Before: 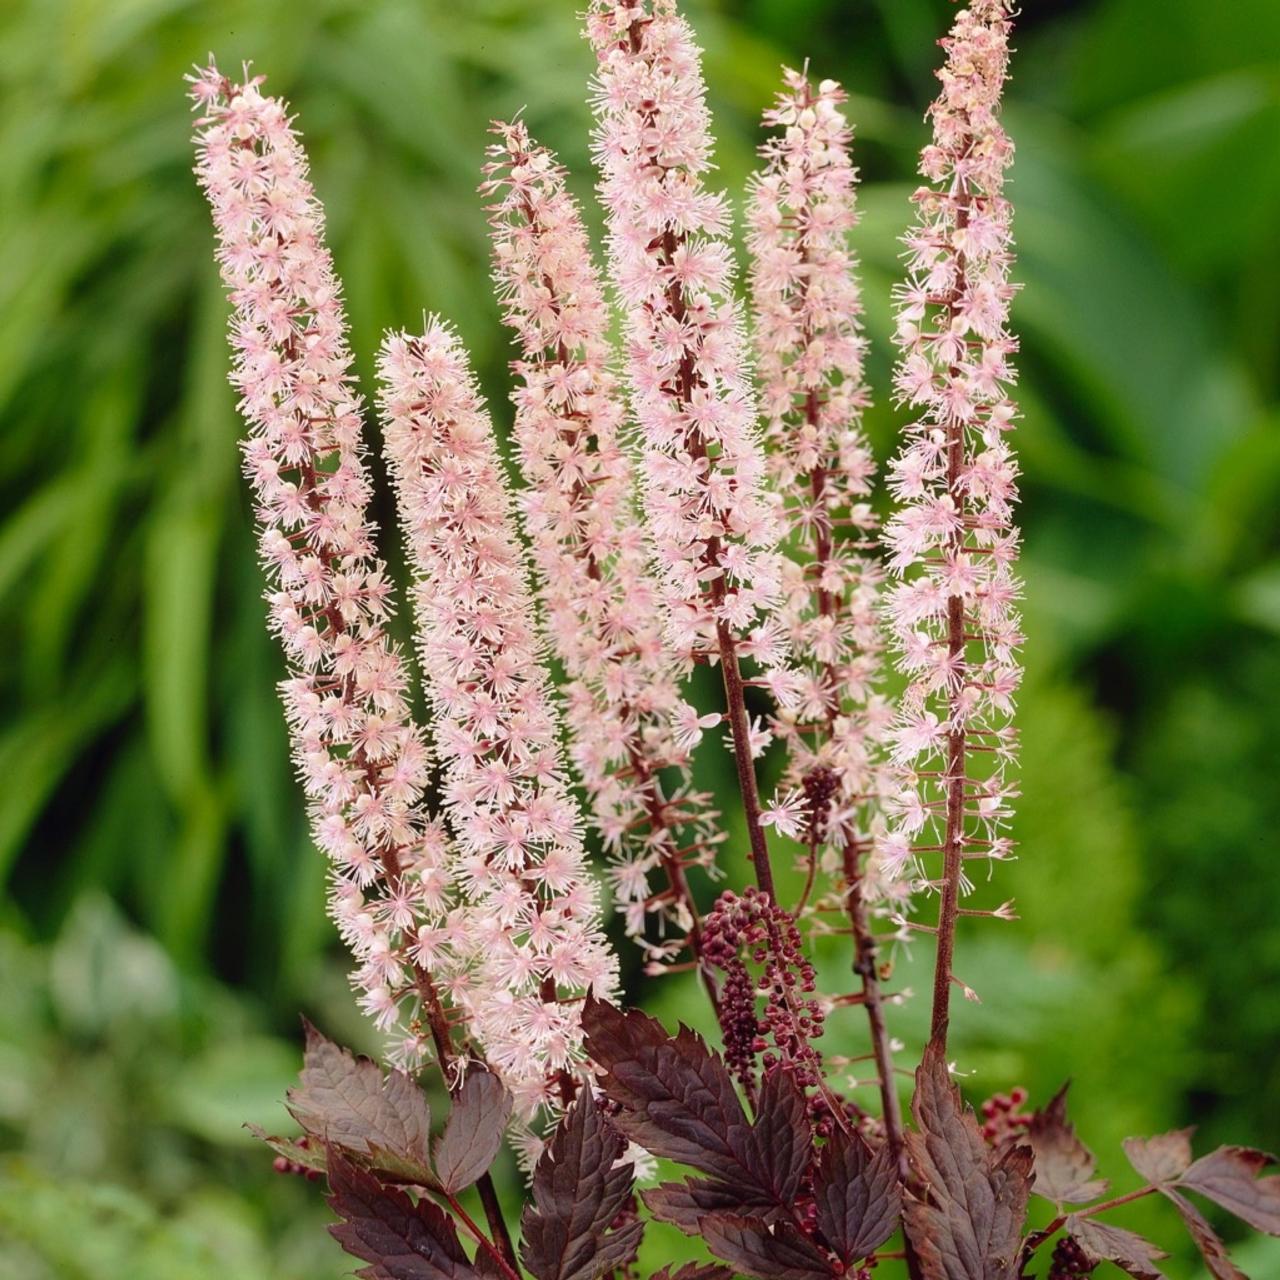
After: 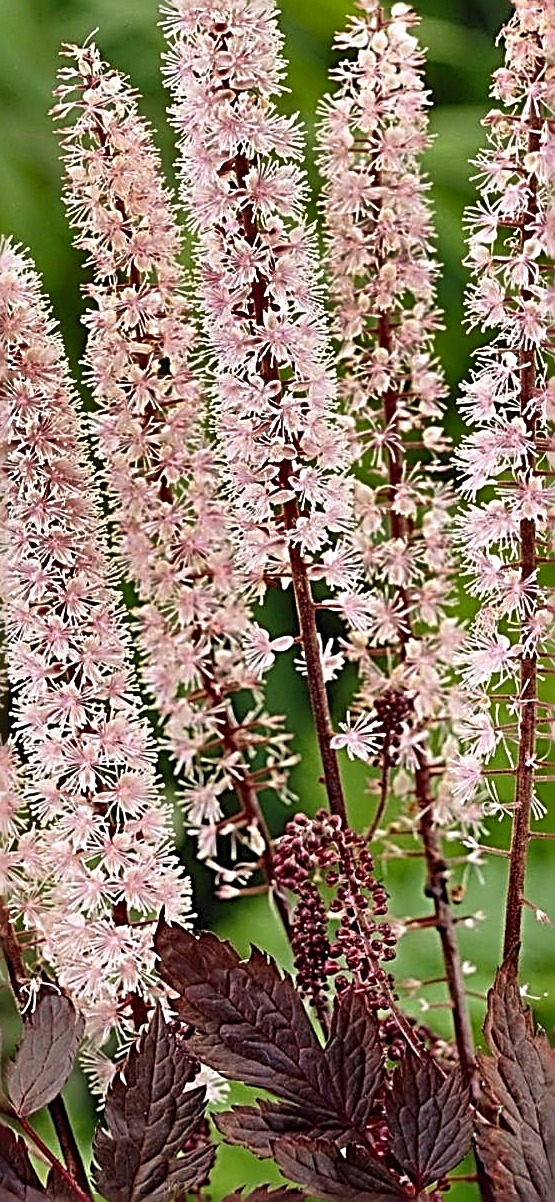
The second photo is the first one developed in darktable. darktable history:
crop: left 33.452%, top 6.025%, right 23.155%
shadows and highlights: shadows 19.13, highlights -83.41, soften with gaussian
sharpen: radius 3.158, amount 1.731
